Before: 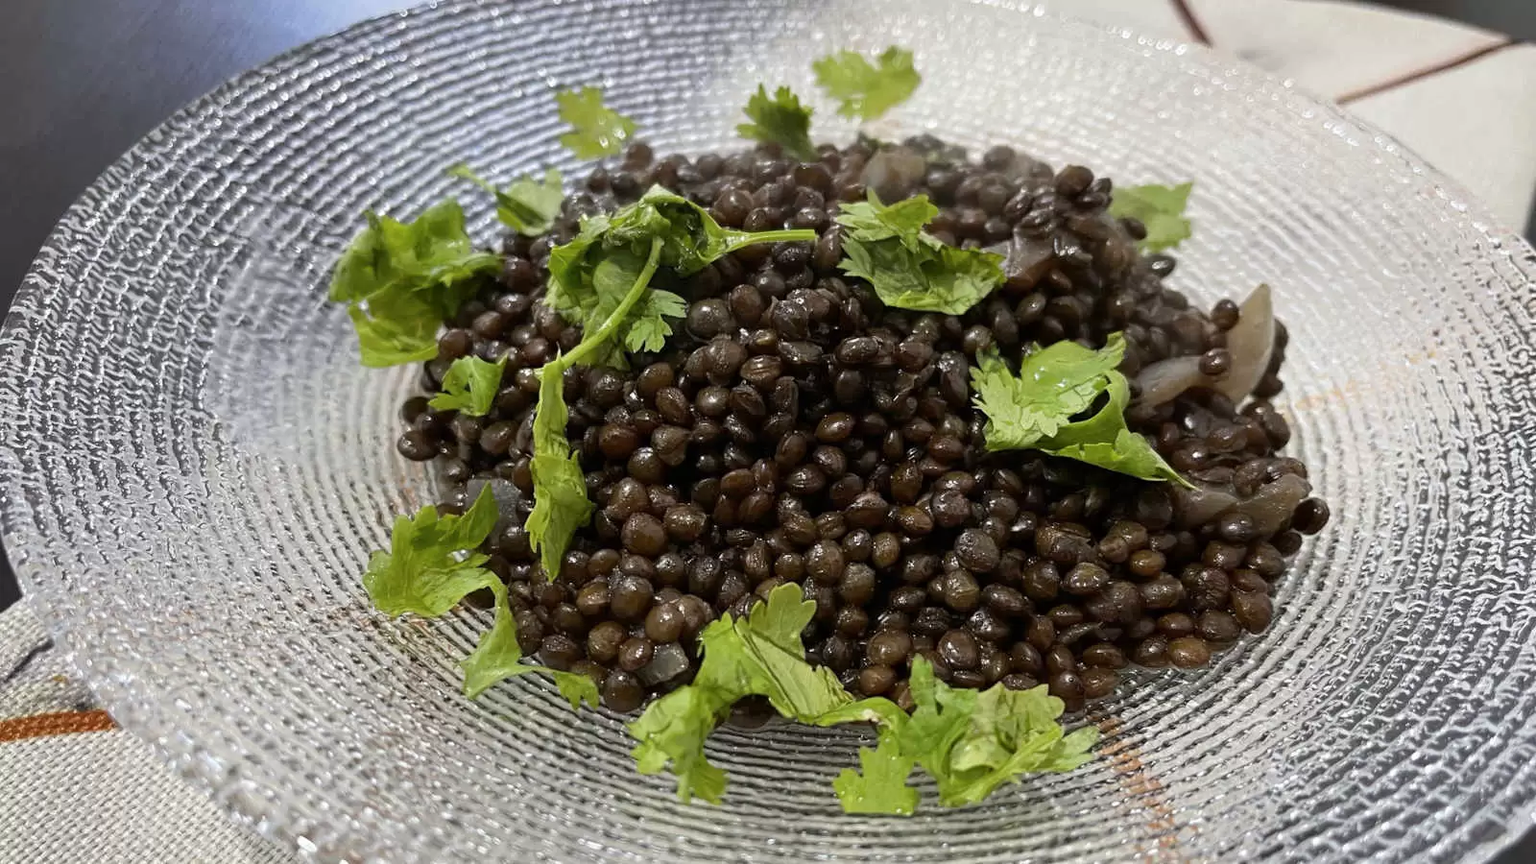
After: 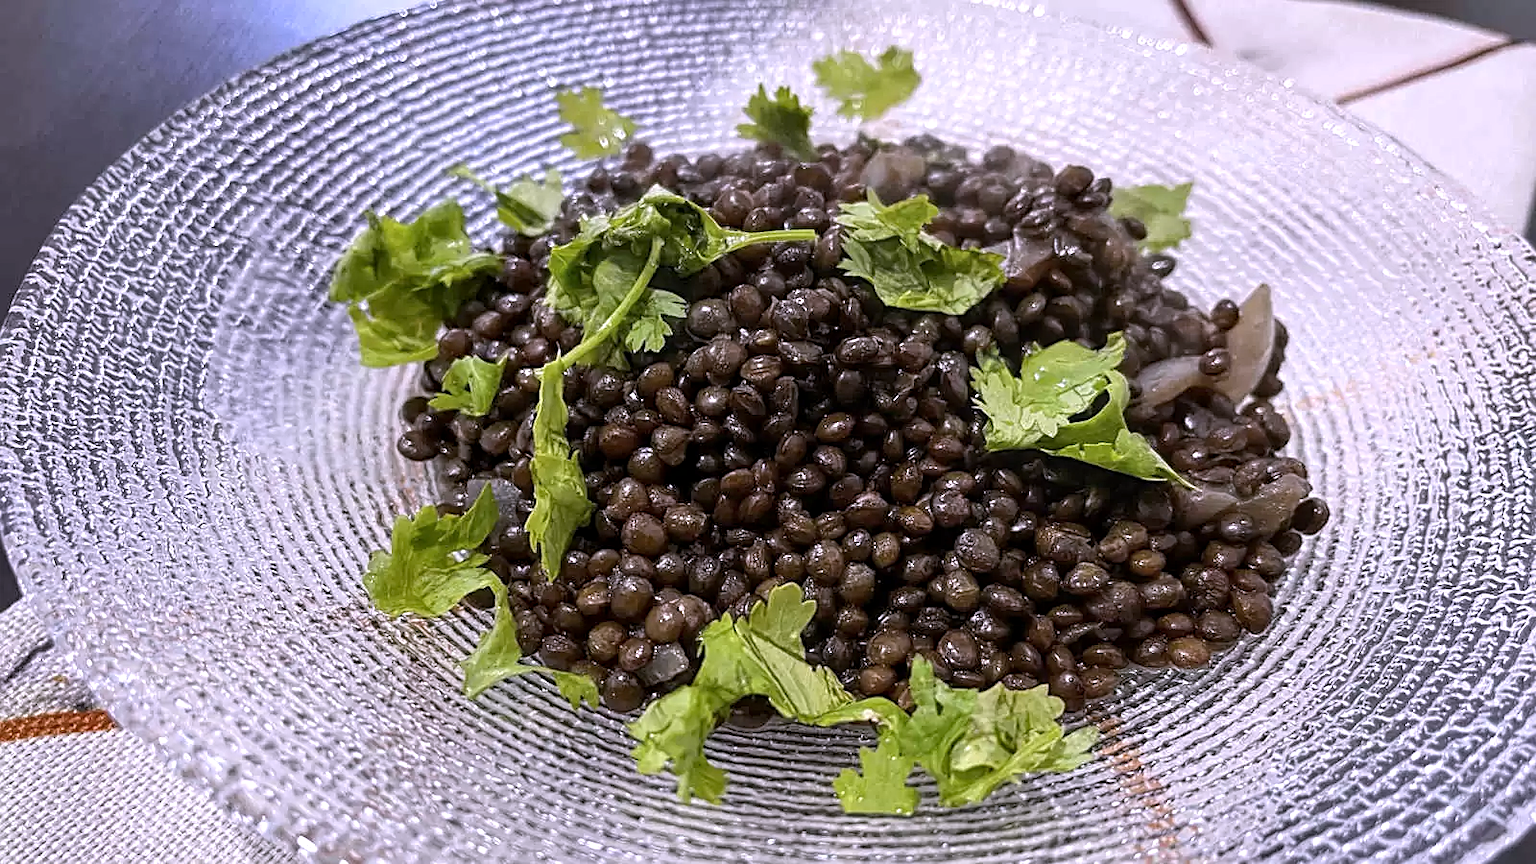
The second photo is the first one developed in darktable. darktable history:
white balance: red 1.042, blue 1.17
sharpen: on, module defaults
exposure: exposure 0.2 EV, compensate highlight preservation false
local contrast: on, module defaults
